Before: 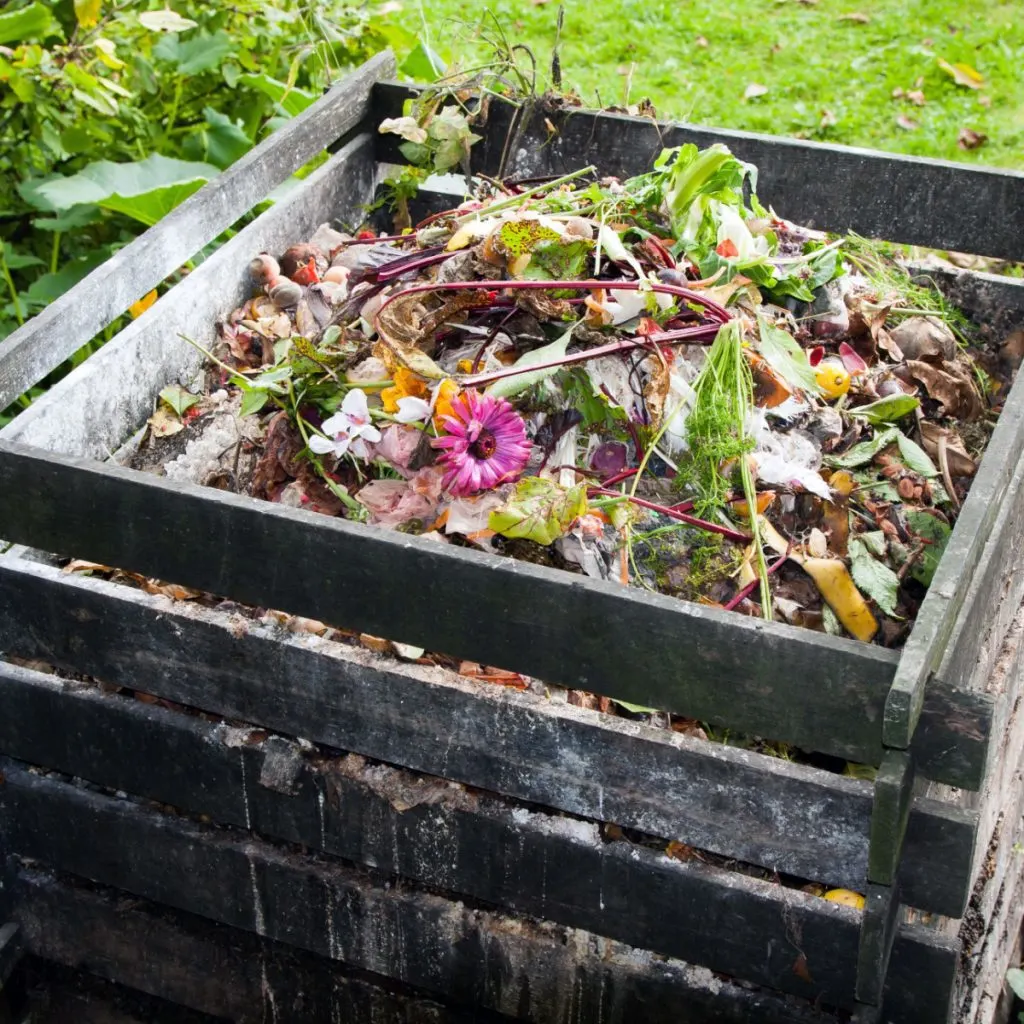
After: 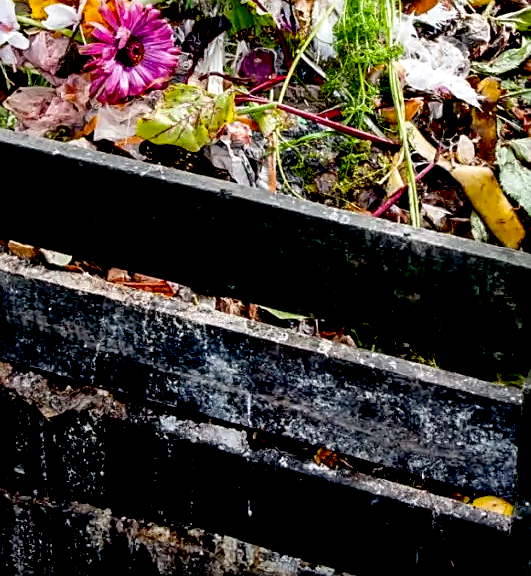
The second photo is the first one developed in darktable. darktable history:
crop: left 34.445%, top 38.38%, right 13.677%, bottom 5.317%
exposure: black level correction 0.054, exposure -0.037 EV, compensate exposure bias true, compensate highlight preservation false
local contrast: detail 134%, midtone range 0.744
sharpen: on, module defaults
